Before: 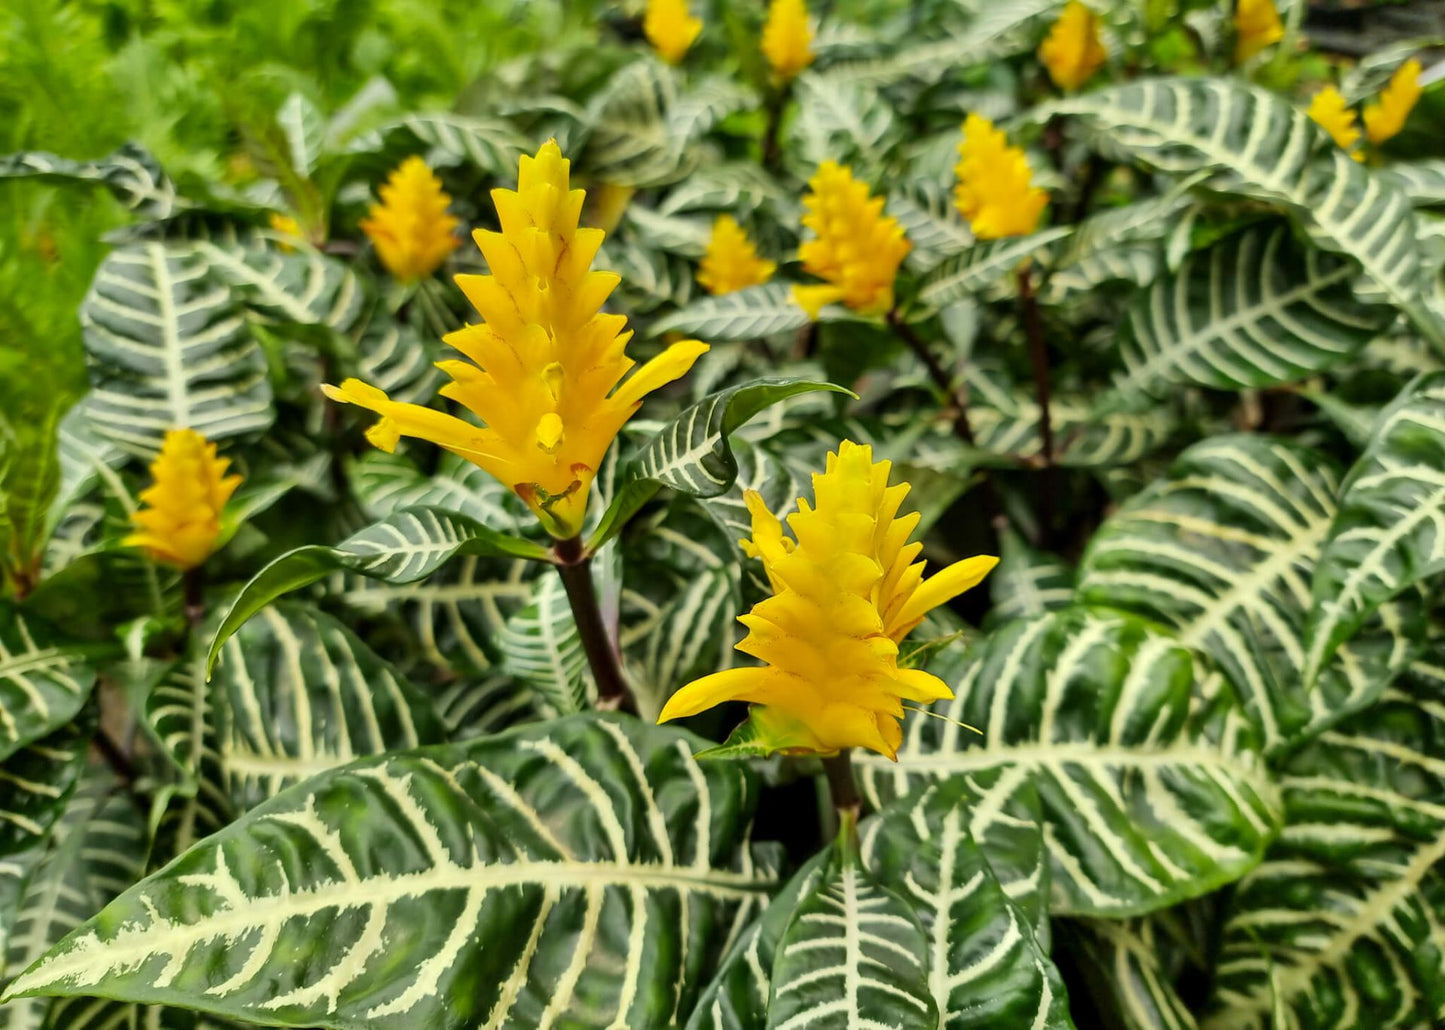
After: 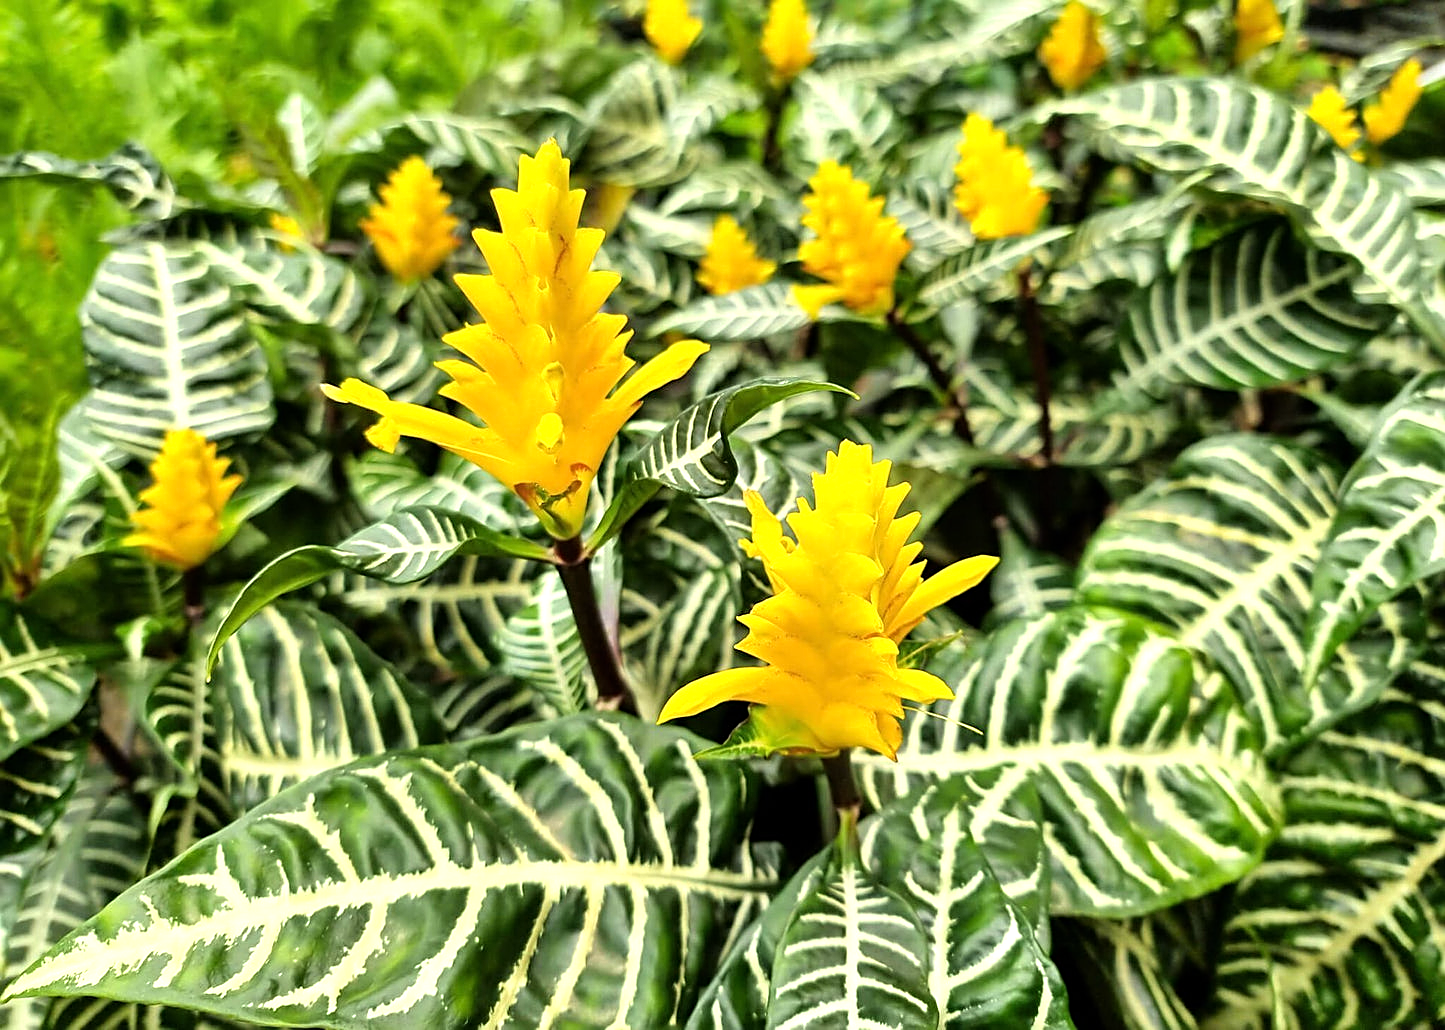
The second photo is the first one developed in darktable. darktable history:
exposure: exposure 0.014 EV, compensate highlight preservation false
tone equalizer: -8 EV -0.744 EV, -7 EV -0.715 EV, -6 EV -0.584 EV, -5 EV -0.376 EV, -3 EV 0.399 EV, -2 EV 0.6 EV, -1 EV 0.69 EV, +0 EV 0.768 EV
sharpen: on, module defaults
